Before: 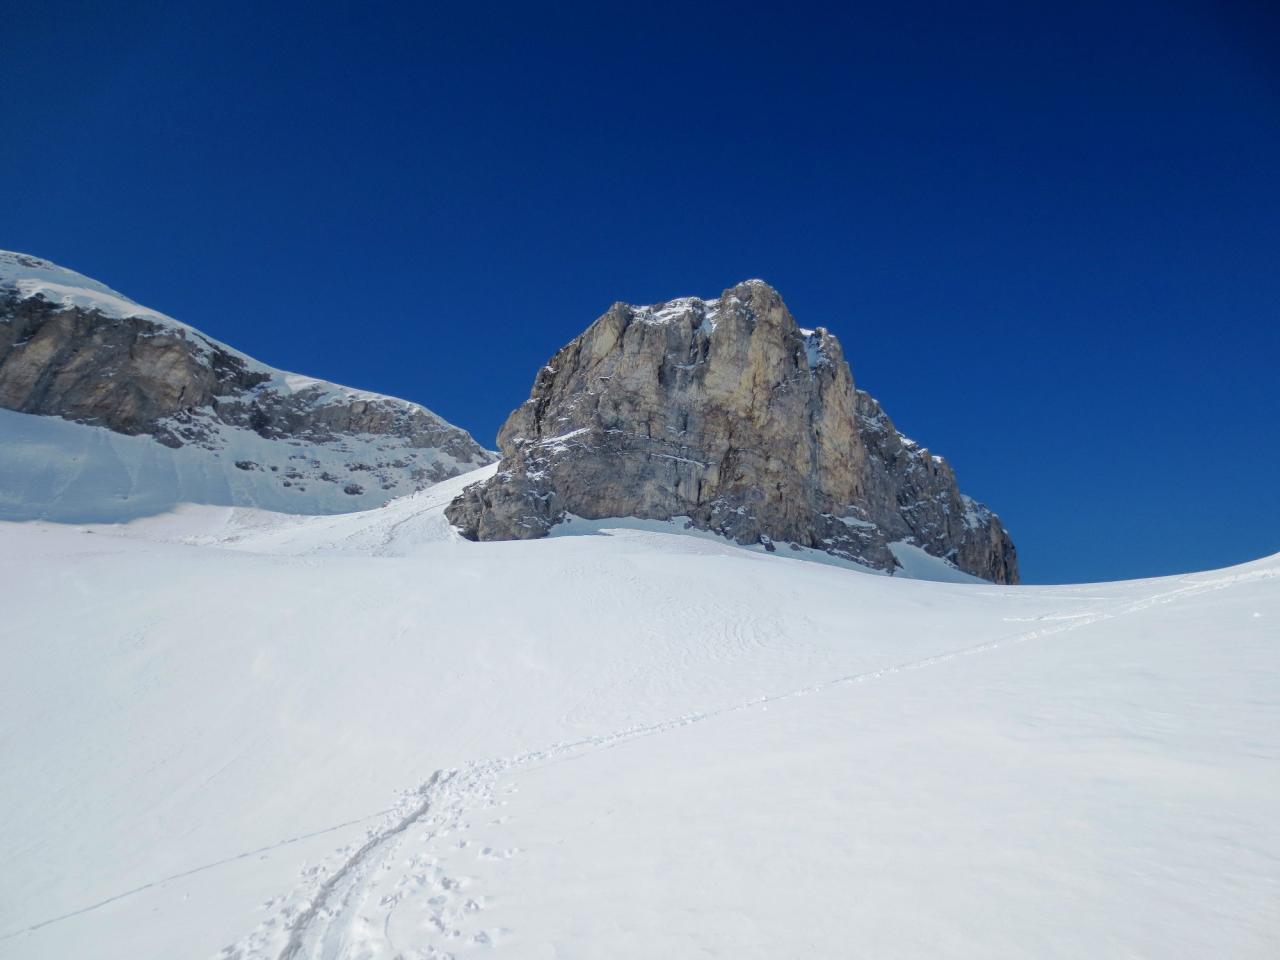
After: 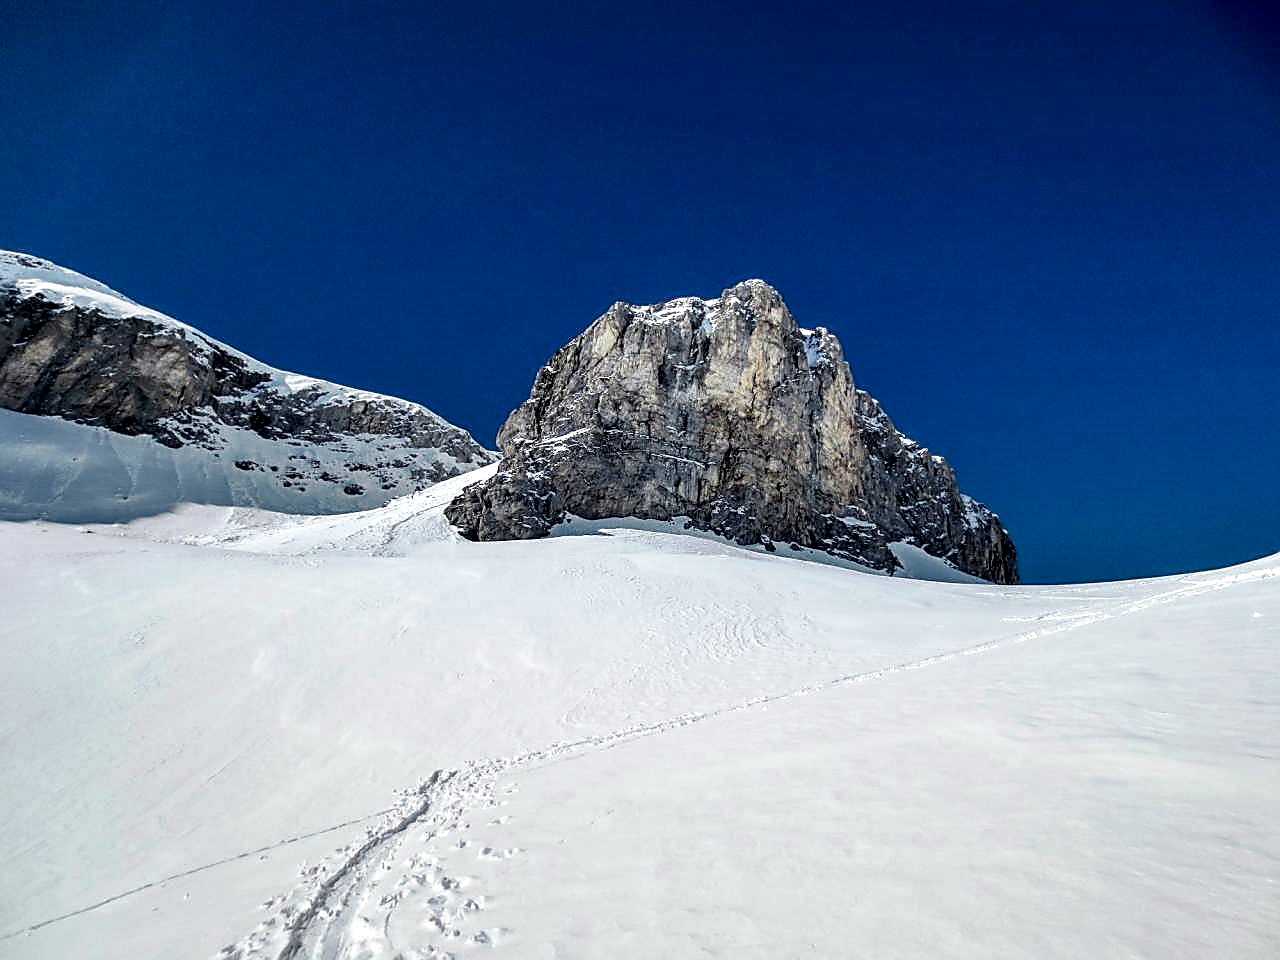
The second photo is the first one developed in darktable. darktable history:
local contrast: shadows 185%, detail 225%
sharpen: radius 1.4, amount 1.25, threshold 0.7
white balance: red 1.009, blue 0.985
